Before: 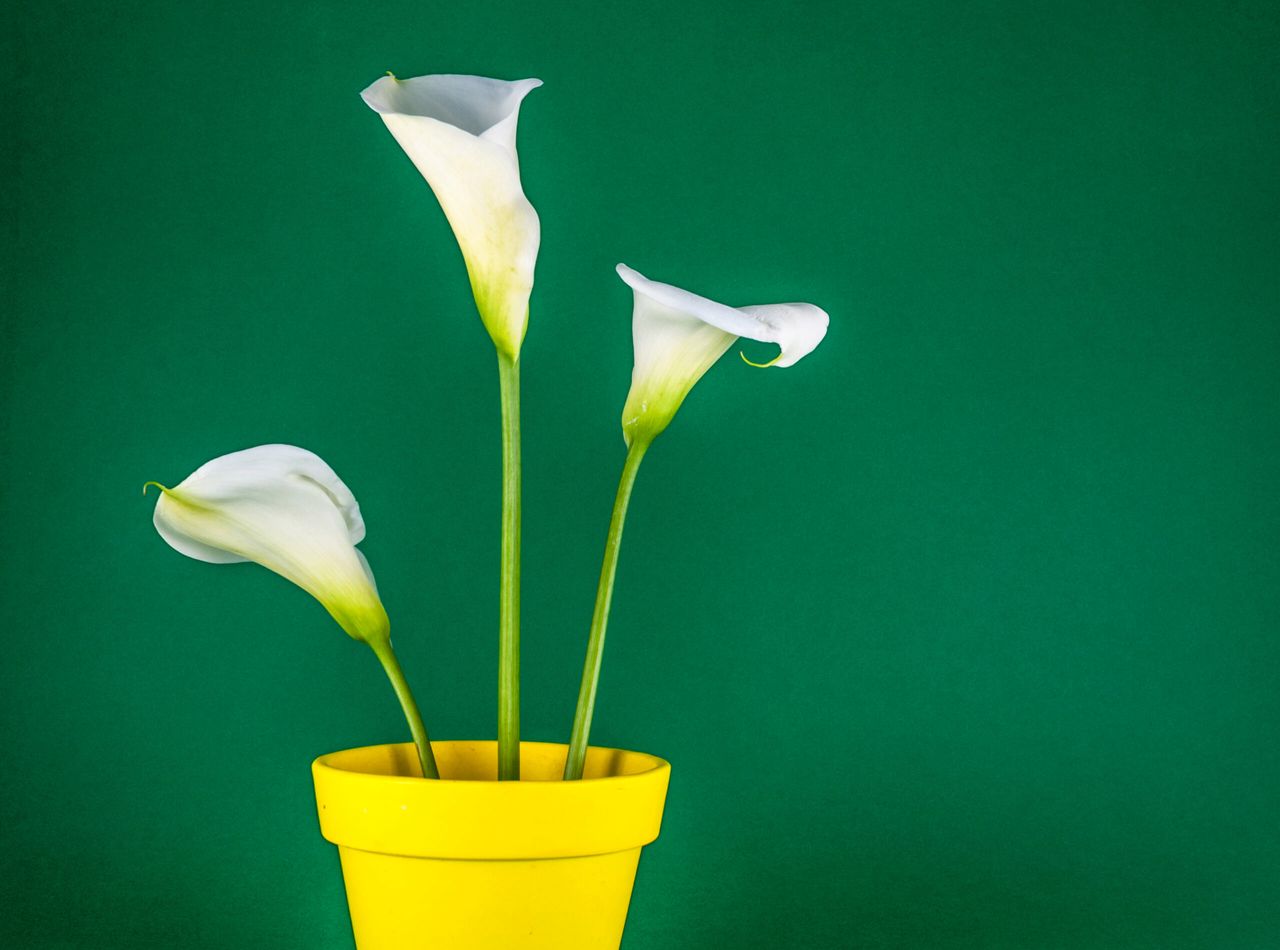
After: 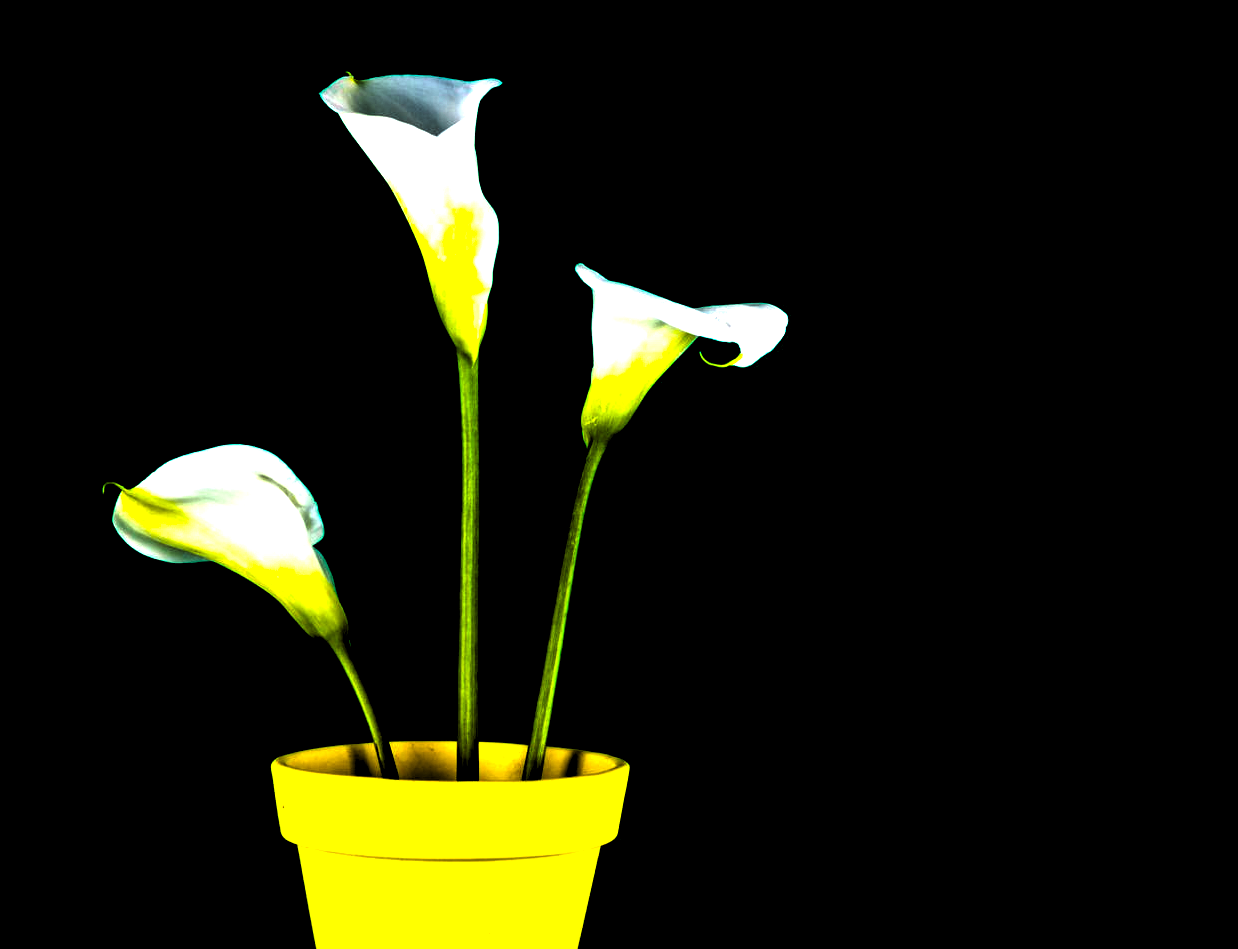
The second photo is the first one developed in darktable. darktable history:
crop and rotate: left 3.238%
color balance rgb: linear chroma grading › global chroma 20%, perceptual saturation grading › global saturation 65%, perceptual saturation grading › highlights 50%, perceptual saturation grading › shadows 30%, perceptual brilliance grading › global brilliance 12%, perceptual brilliance grading › highlights 15%, global vibrance 20%
levels: levels [0.514, 0.759, 1]
